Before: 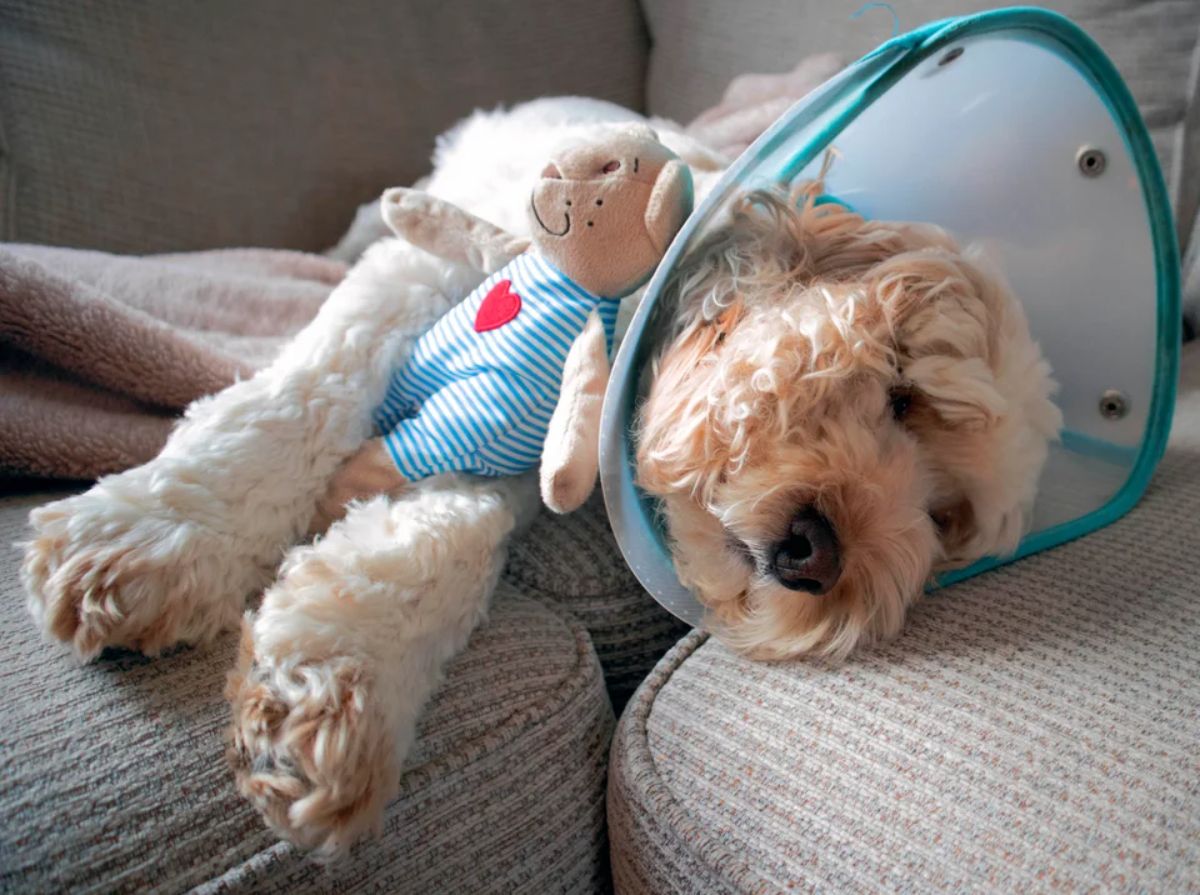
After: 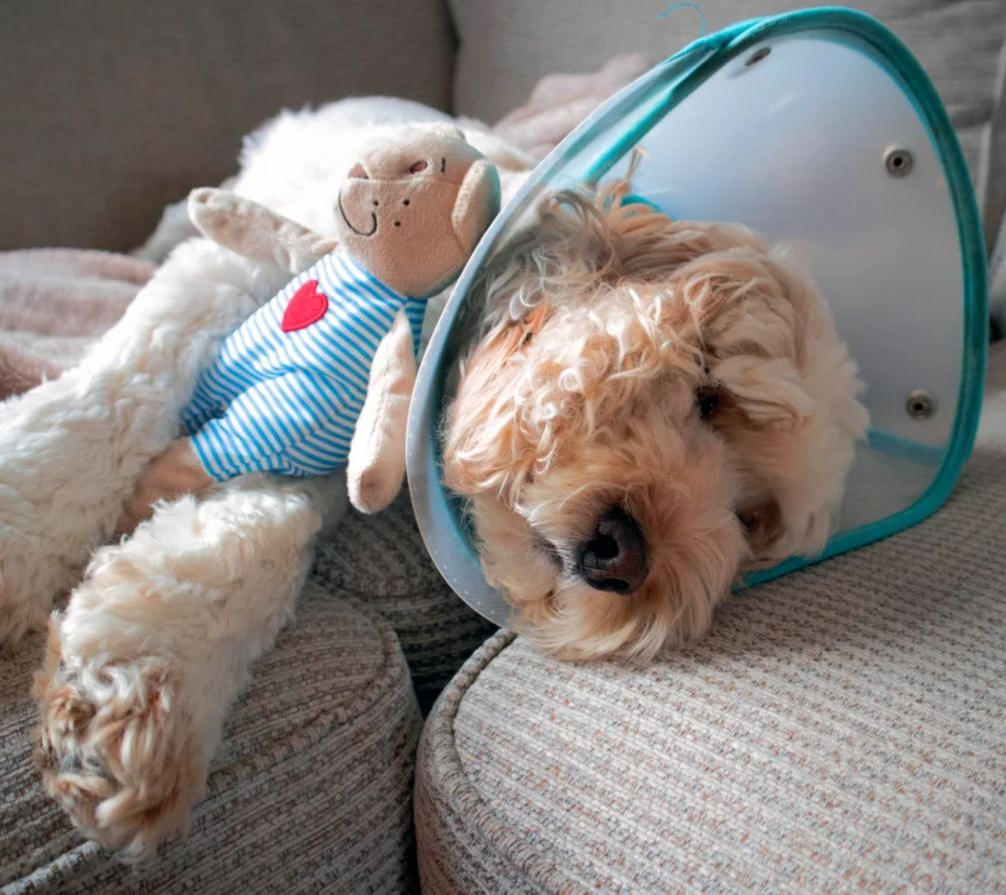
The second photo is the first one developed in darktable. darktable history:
tone equalizer: on, module defaults
crop: left 16.096%
